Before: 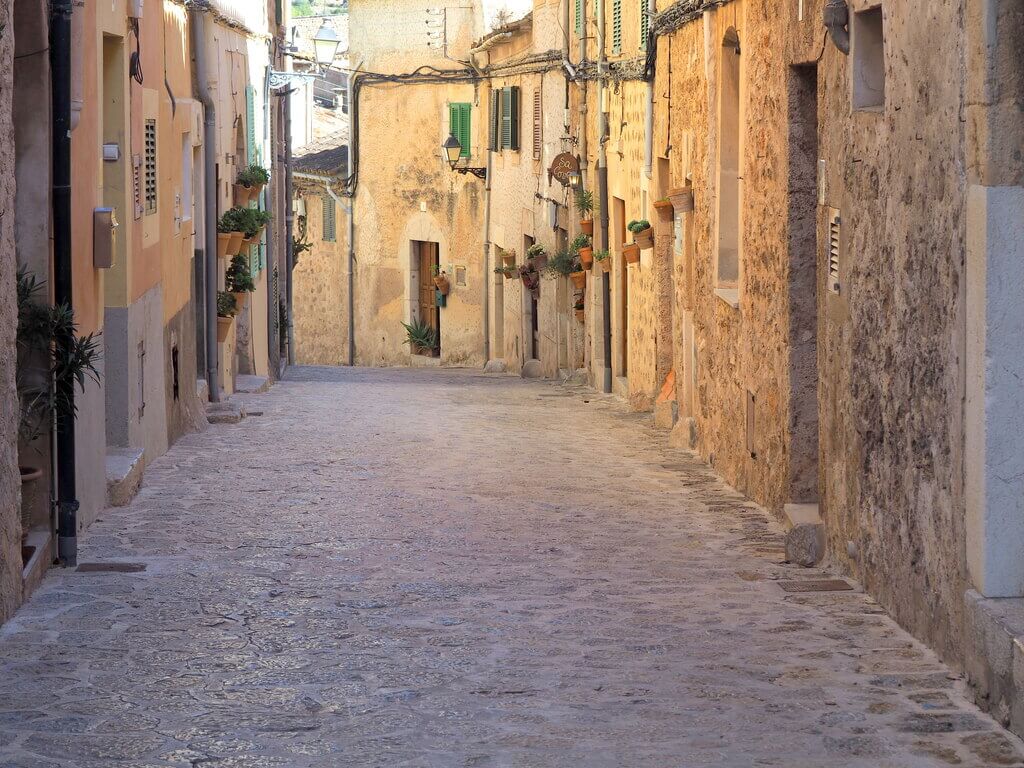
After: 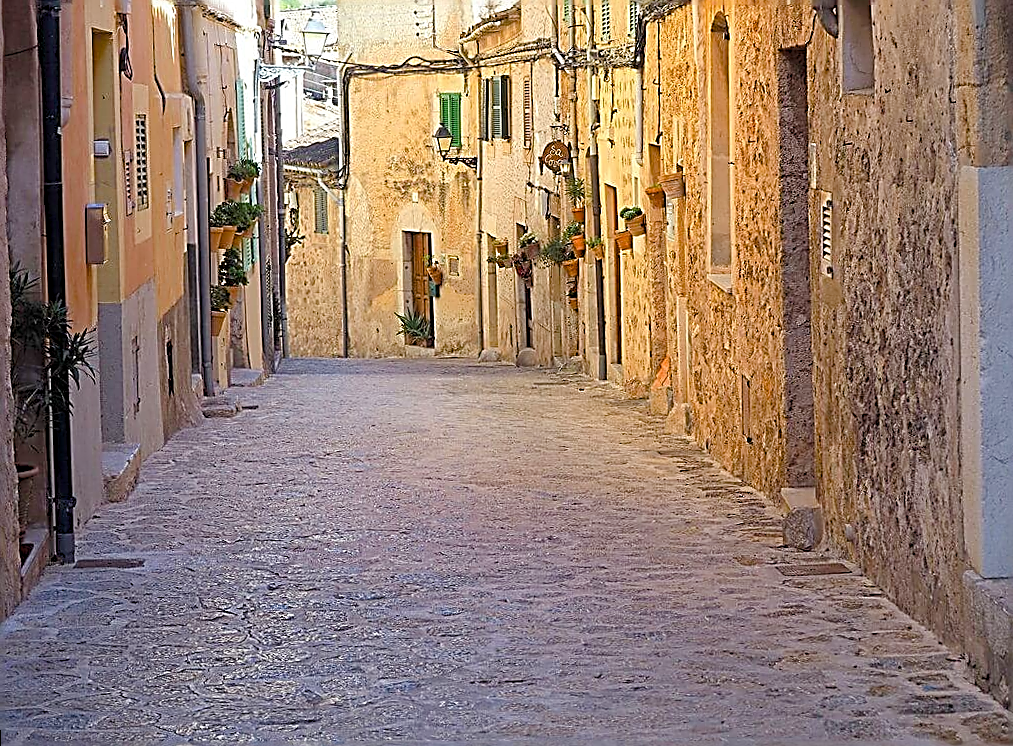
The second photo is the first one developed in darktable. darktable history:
sharpen: amount 2
color balance rgb: perceptual saturation grading › global saturation 35%, perceptual saturation grading › highlights -30%, perceptual saturation grading › shadows 35%, perceptual brilliance grading › global brilliance 3%, perceptual brilliance grading › highlights -3%, perceptual brilliance grading › shadows 3%
rotate and perspective: rotation -1°, crop left 0.011, crop right 0.989, crop top 0.025, crop bottom 0.975
